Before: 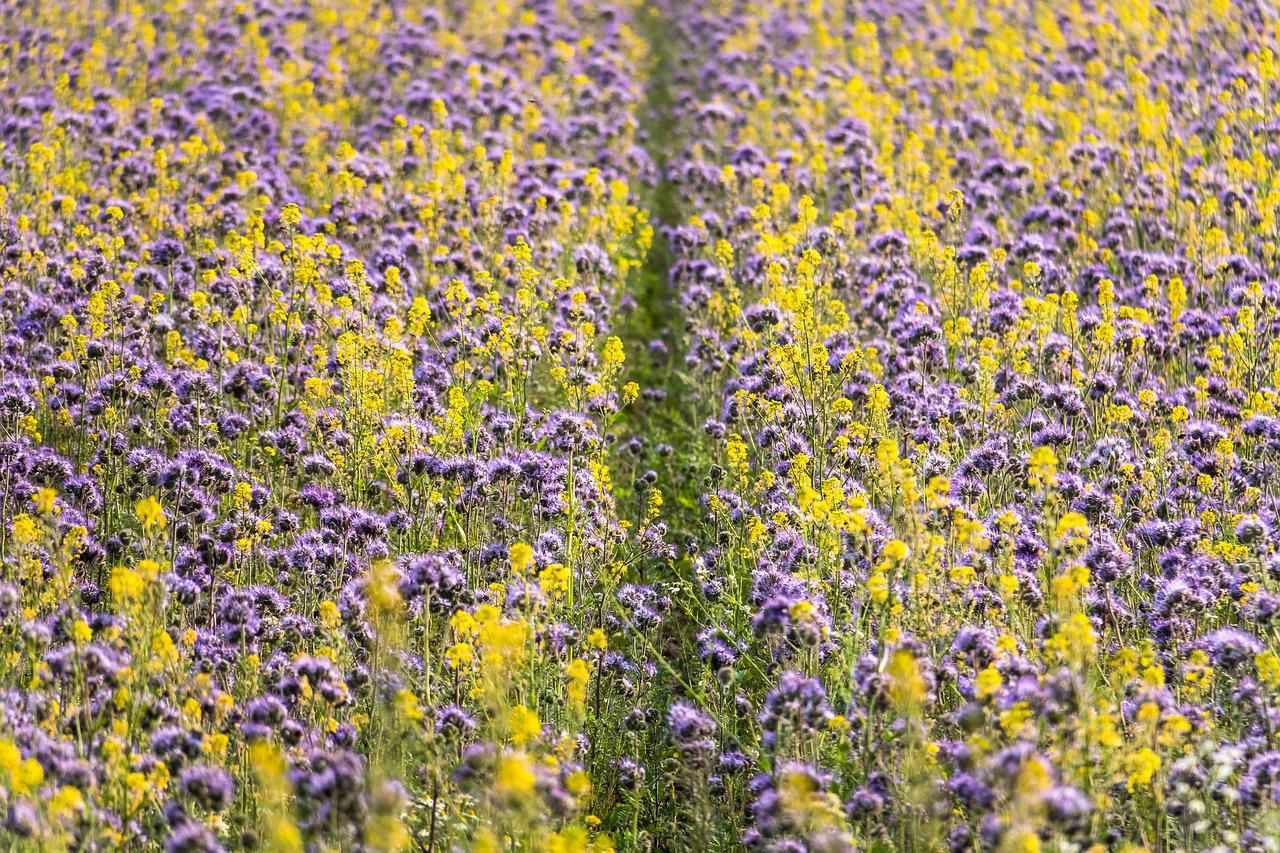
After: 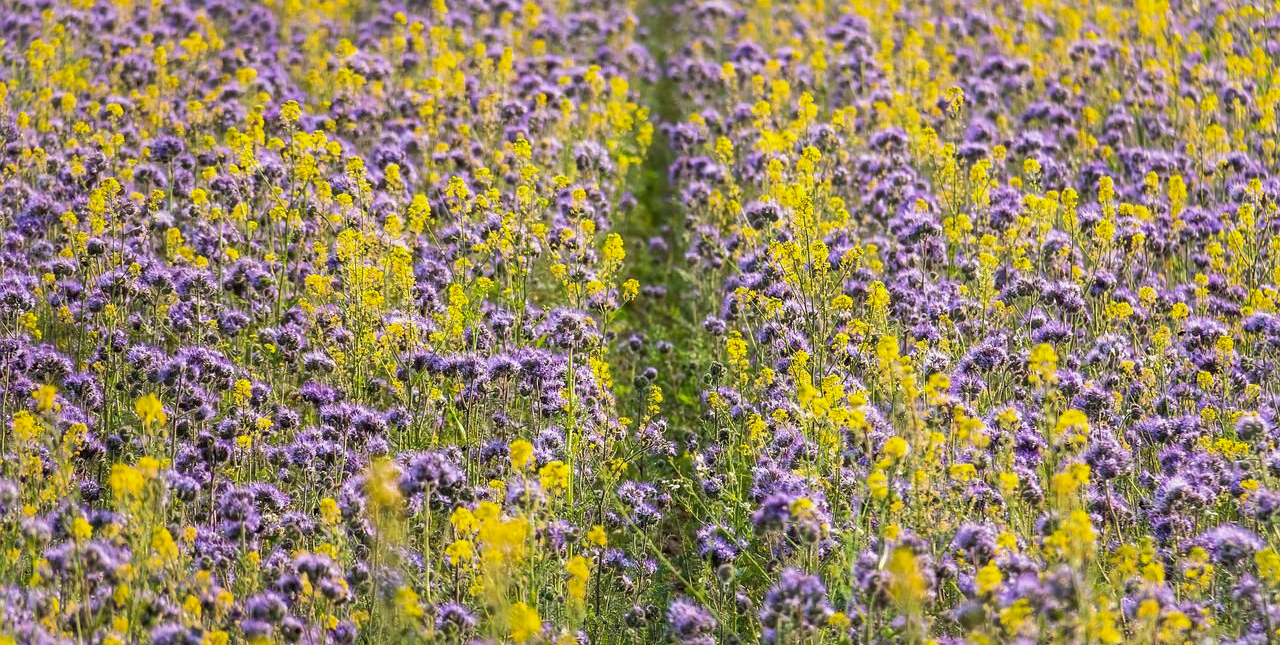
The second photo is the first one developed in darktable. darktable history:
shadows and highlights: on, module defaults
crop and rotate: top 12.076%, bottom 12.218%
